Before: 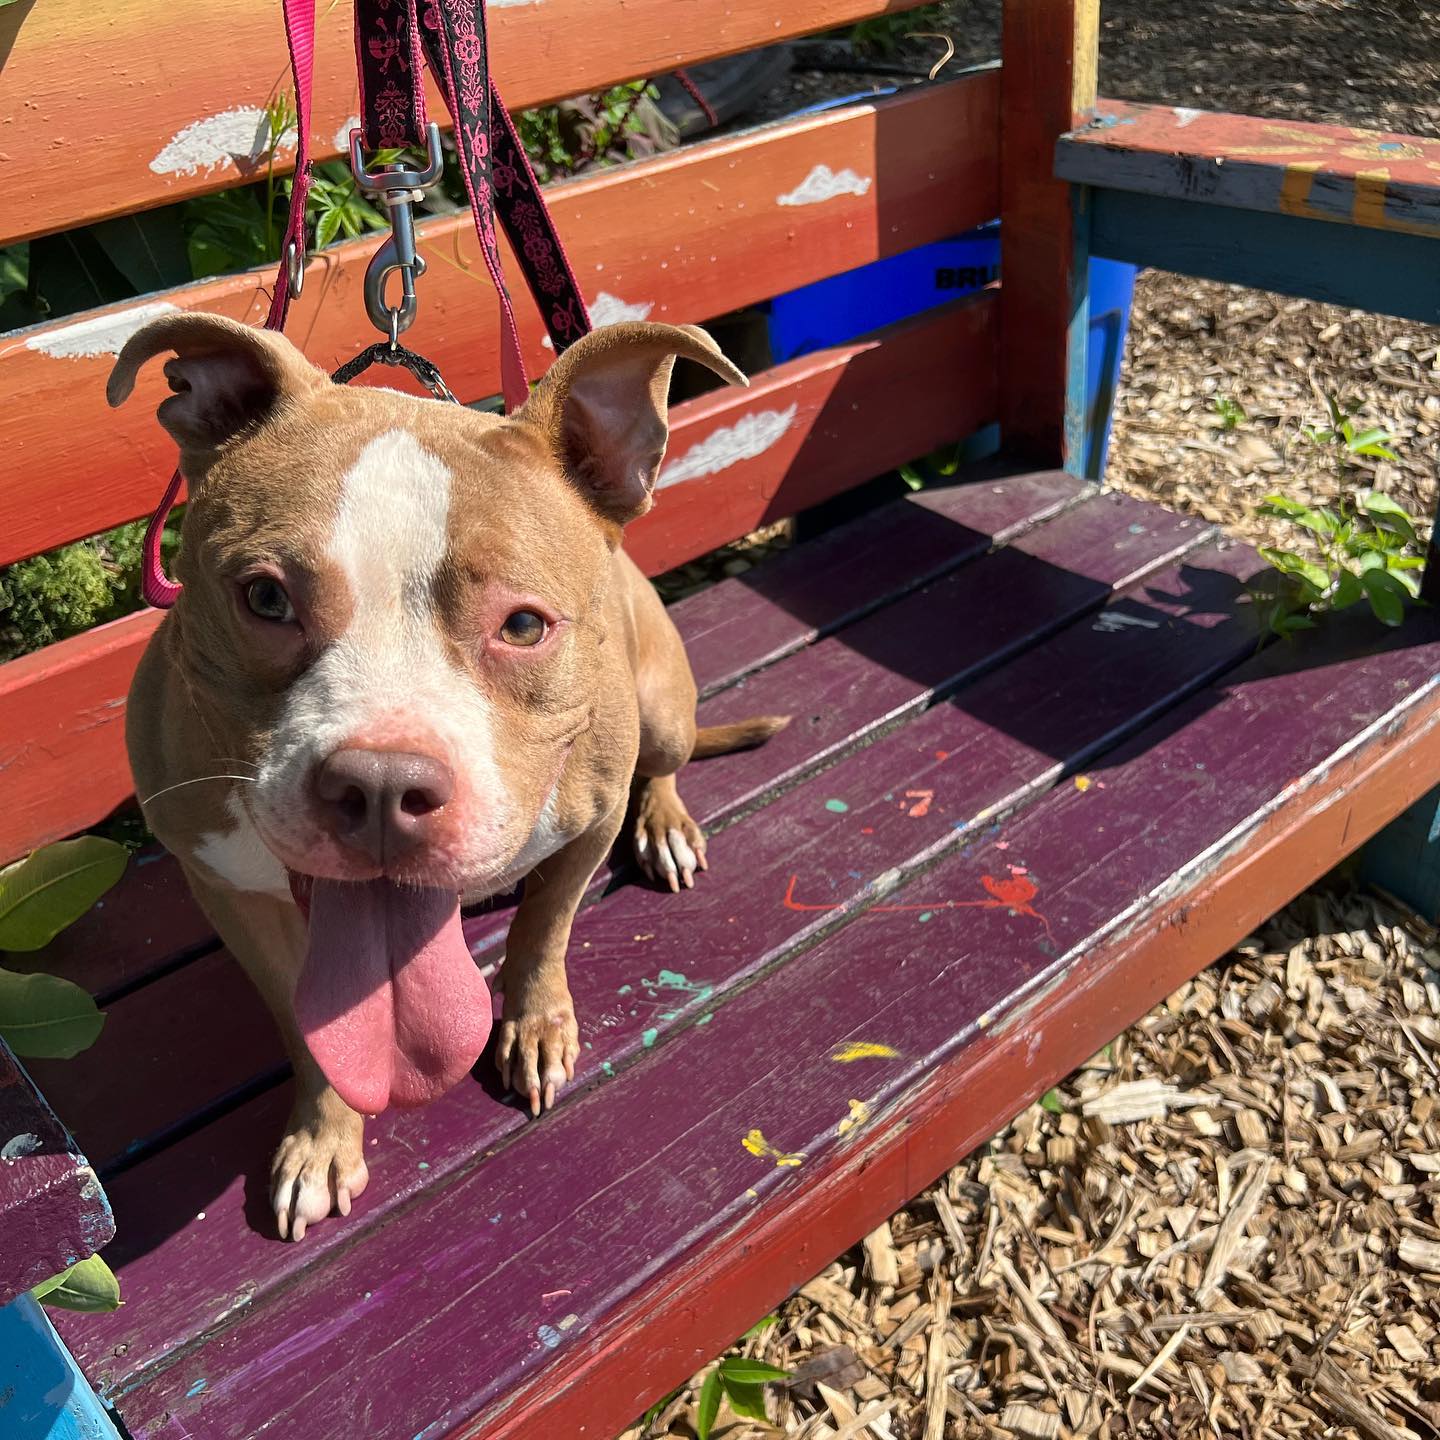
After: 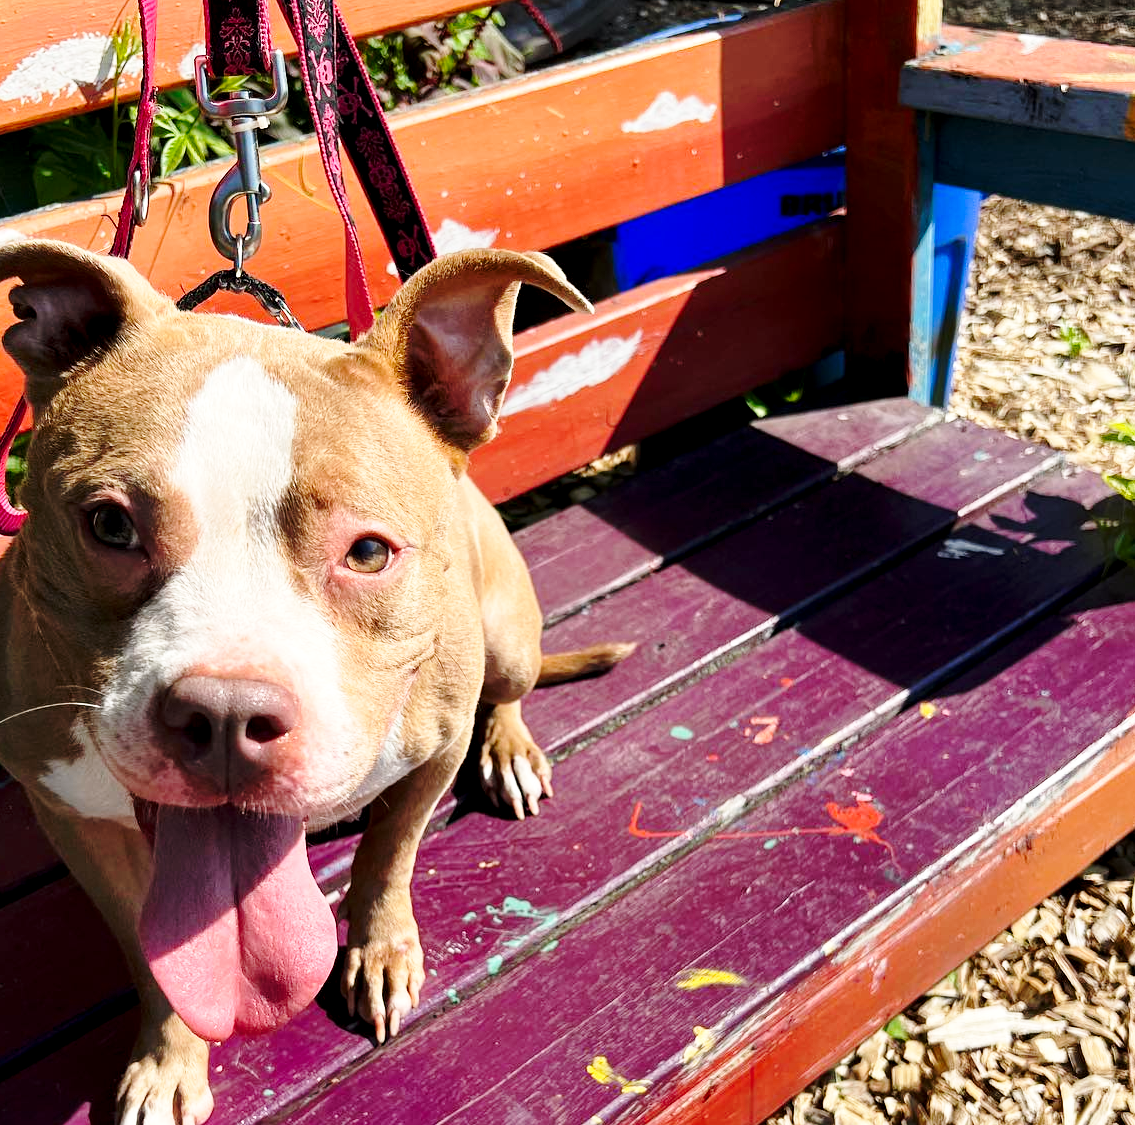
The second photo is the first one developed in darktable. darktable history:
base curve: curves: ch0 [(0, 0) (0.036, 0.037) (0.121, 0.228) (0.46, 0.76) (0.859, 0.983) (1, 1)], preserve colors none
exposure: black level correction 0.005, exposure 0.001 EV, compensate highlight preservation false
crop and rotate: left 10.77%, top 5.1%, right 10.41%, bottom 16.76%
